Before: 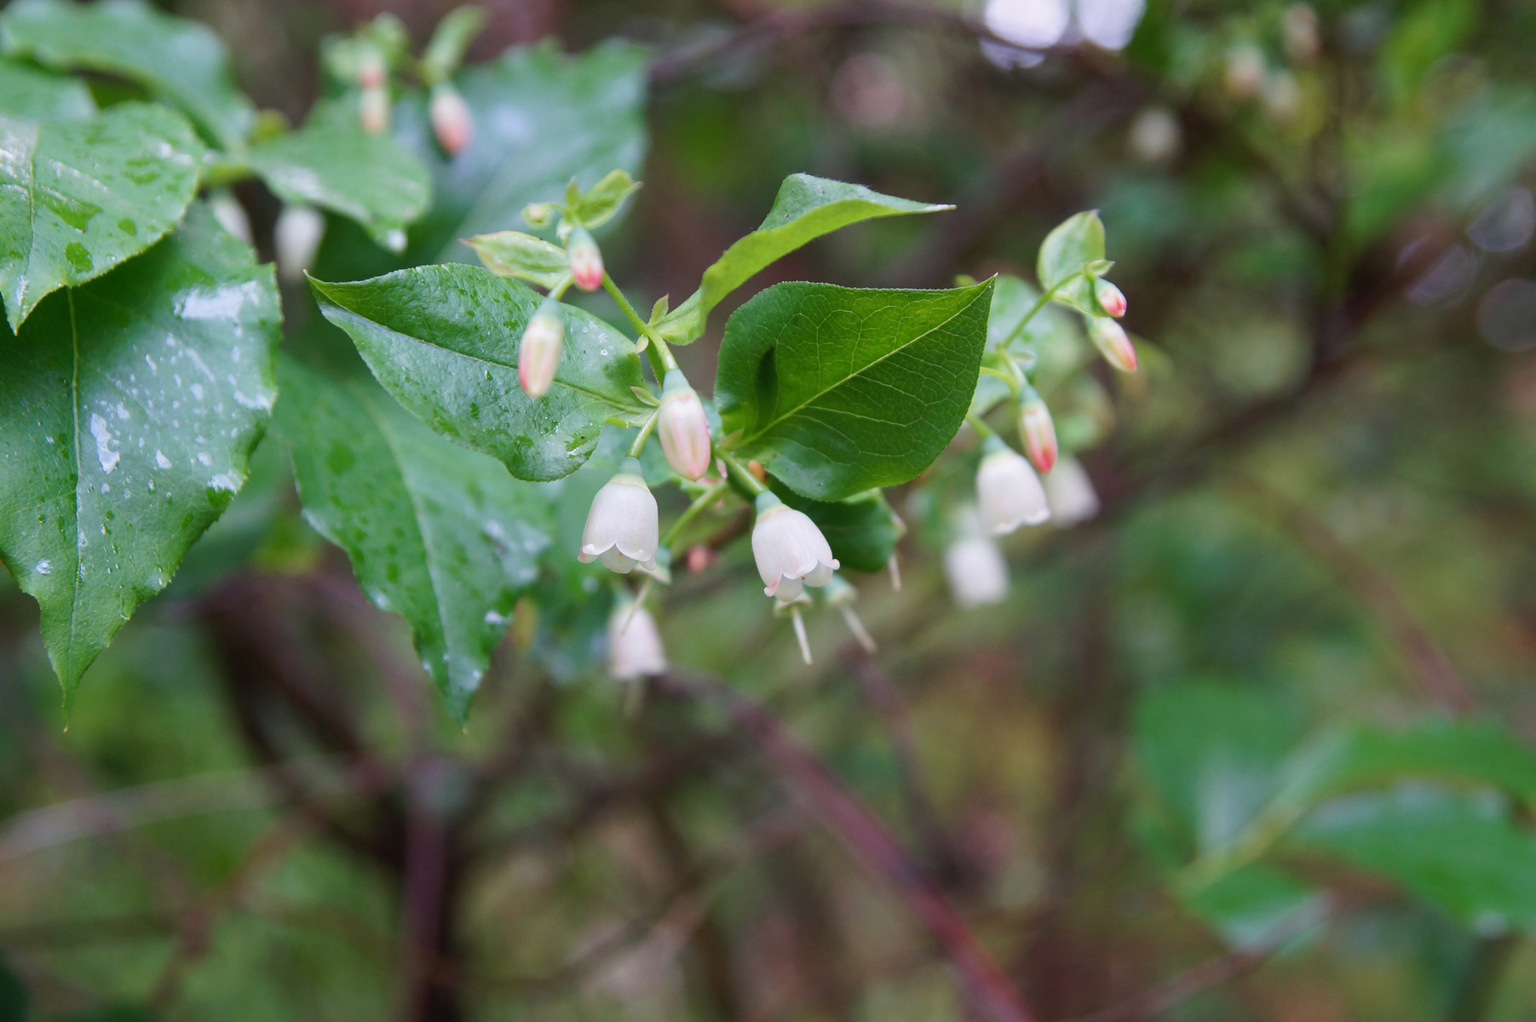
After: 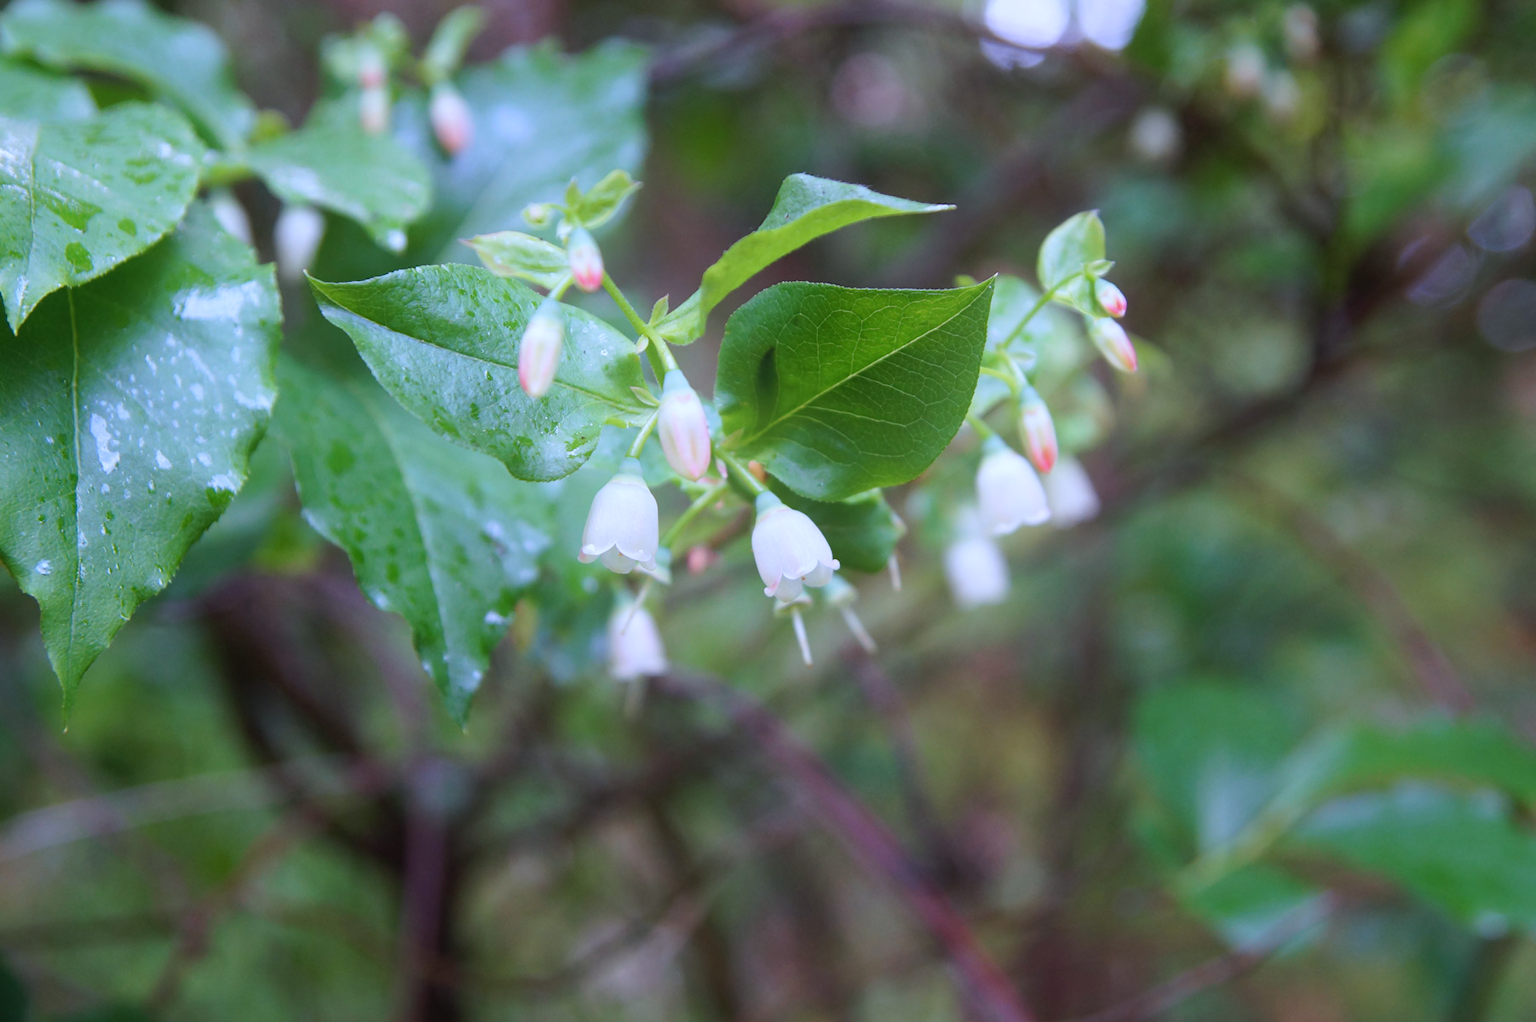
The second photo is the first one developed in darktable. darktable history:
white balance: red 0.948, green 1.02, blue 1.176
bloom: on, module defaults
